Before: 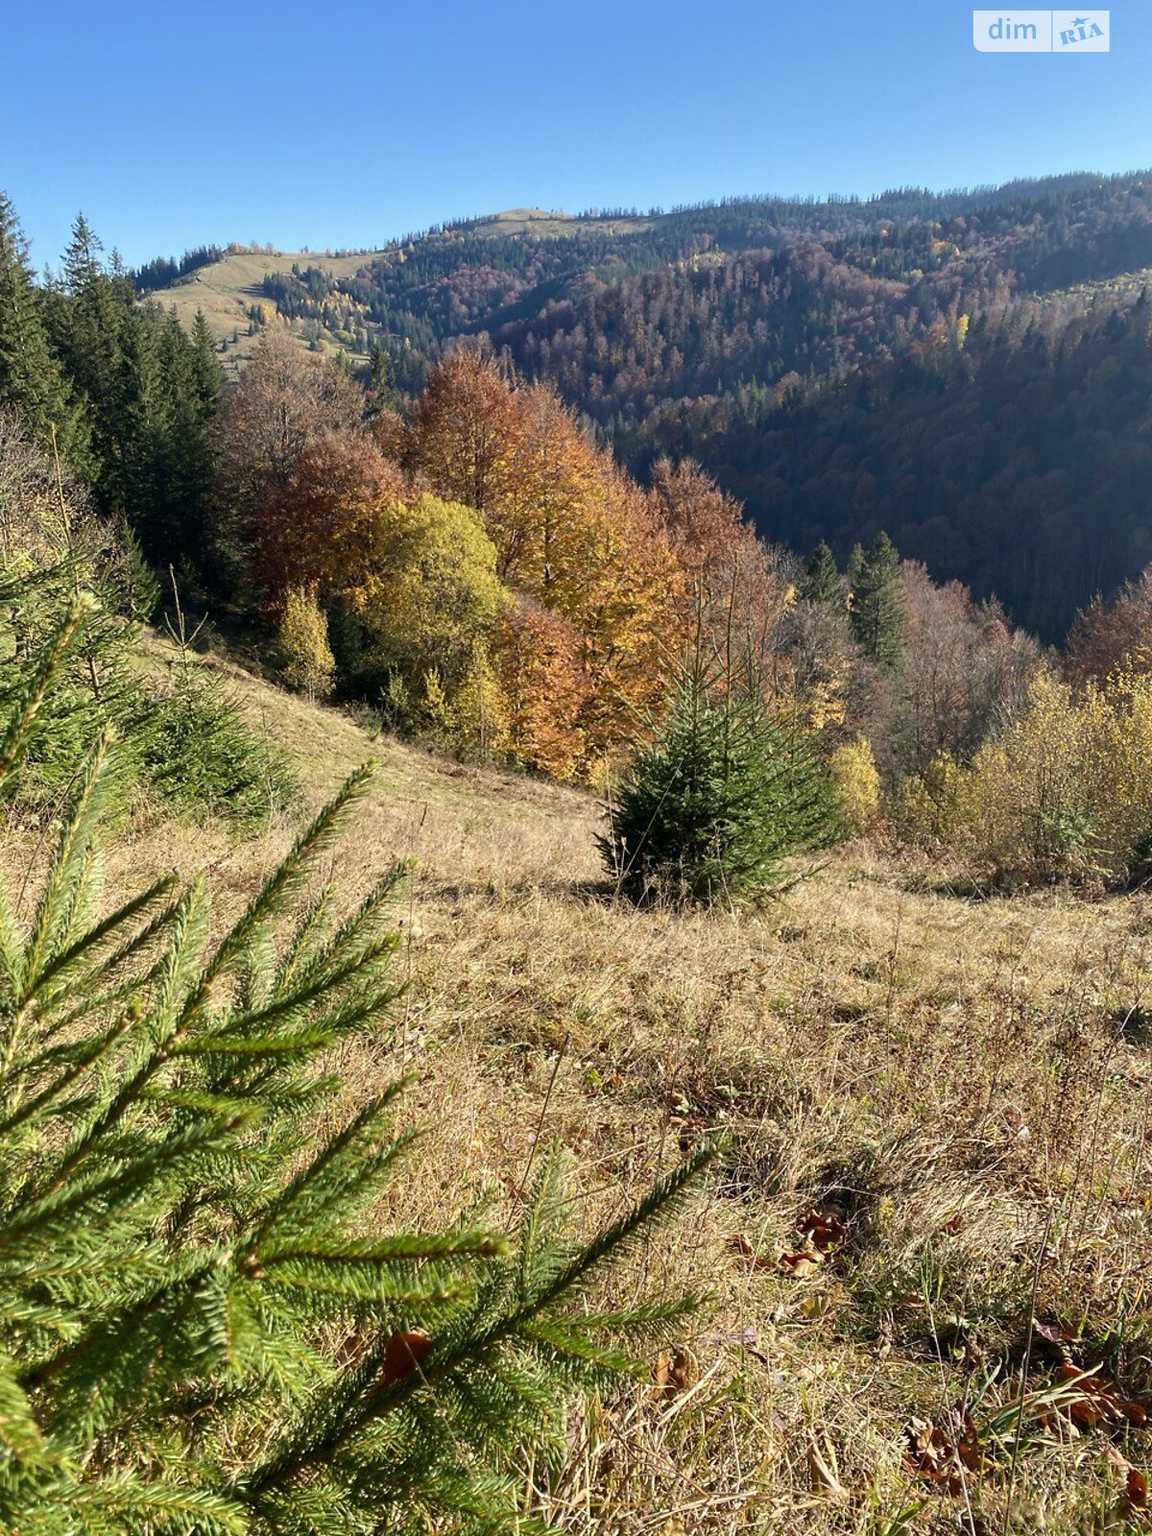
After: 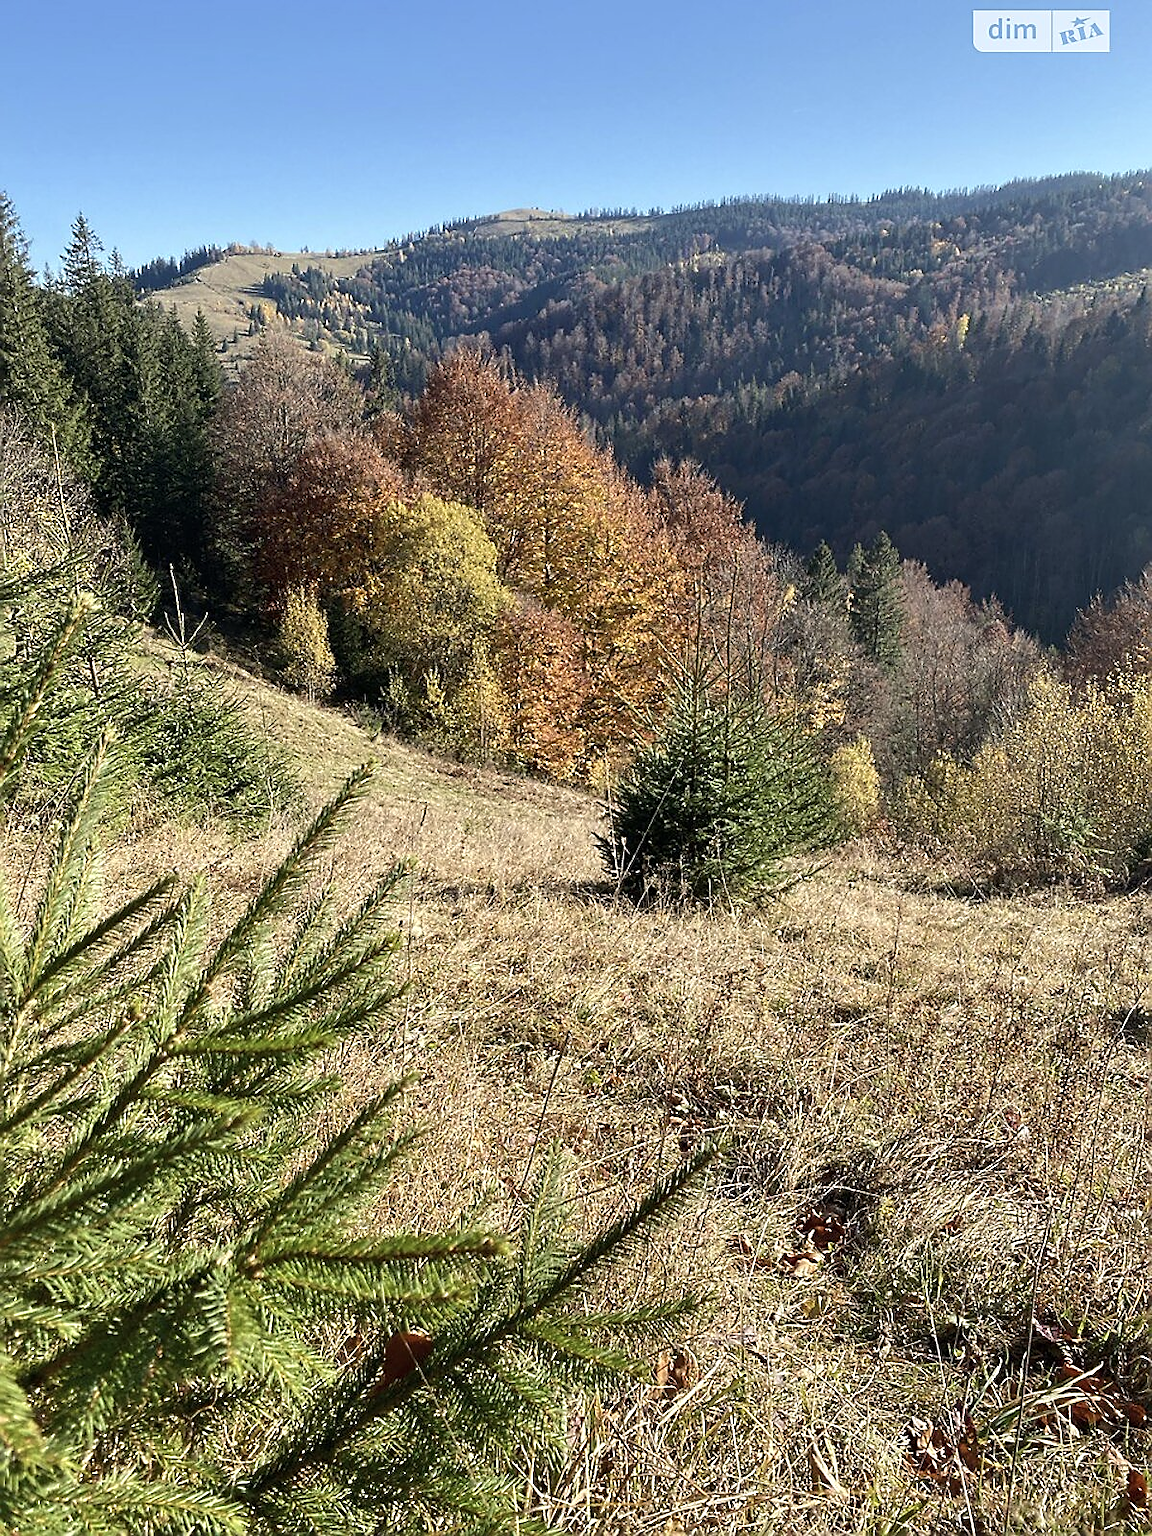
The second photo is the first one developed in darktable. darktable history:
sharpen: radius 1.4, amount 1.25, threshold 0.7
contrast brightness saturation: saturation -0.17
exposure: exposure 0.127 EV, compensate highlight preservation false
